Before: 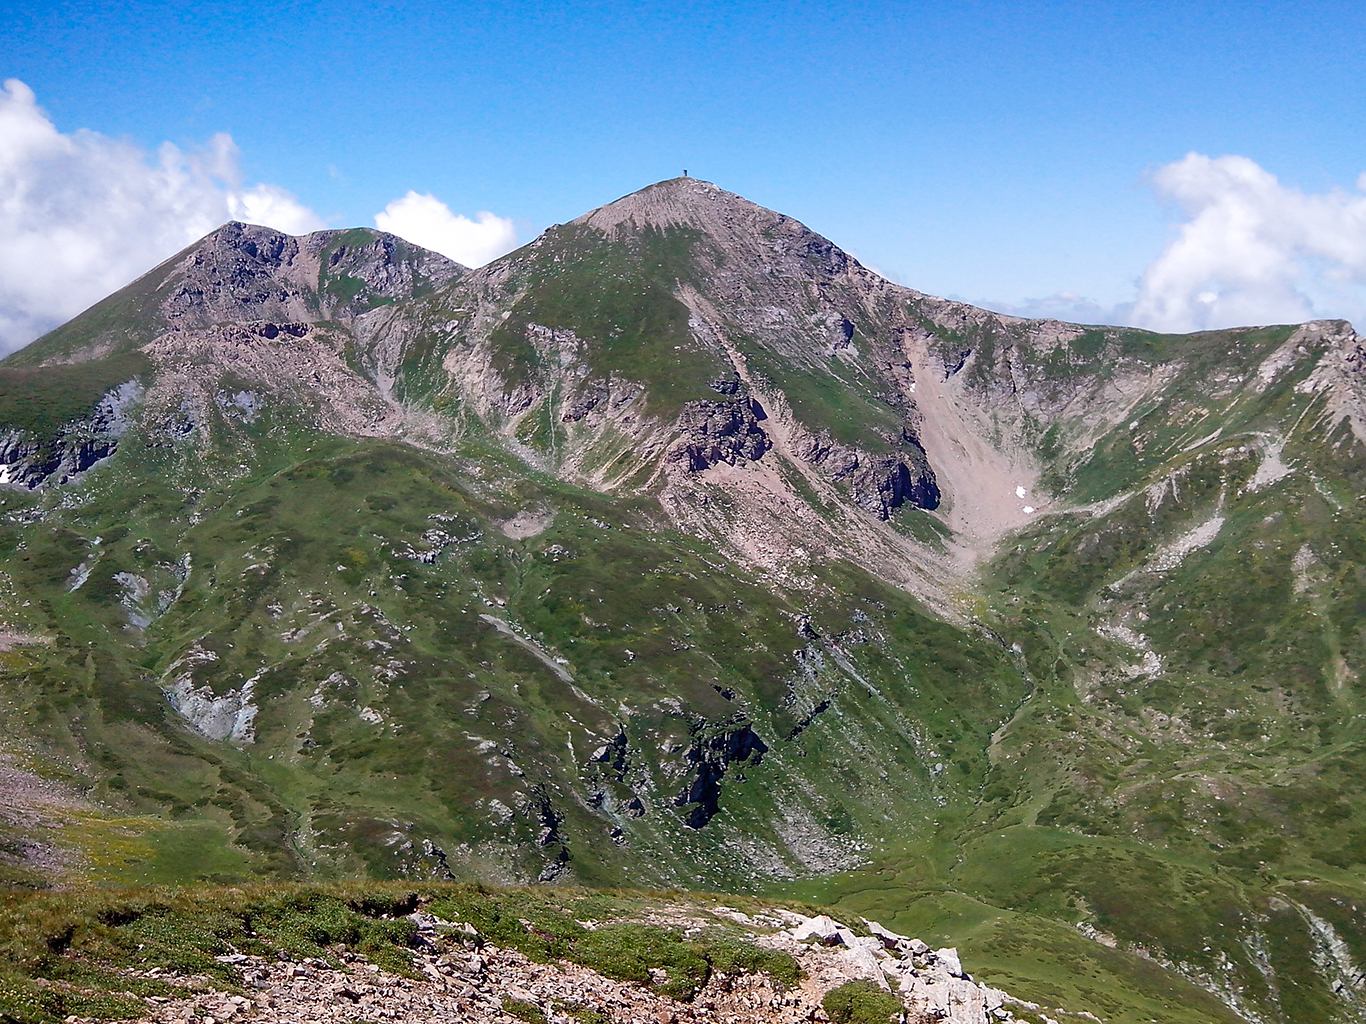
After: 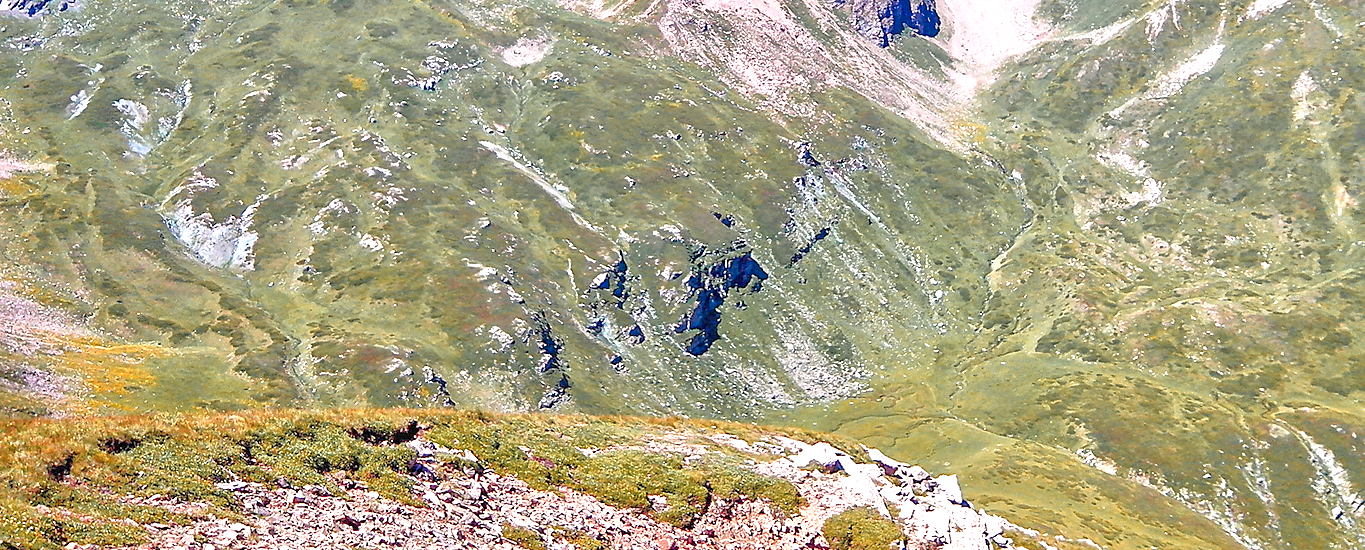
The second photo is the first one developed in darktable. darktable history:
exposure: exposure 1.137 EV, compensate highlight preservation false
crop and rotate: top 46.237%
sharpen: amount 0.2
tone equalizer: -8 EV 2 EV, -7 EV 2 EV, -6 EV 2 EV, -5 EV 2 EV, -4 EV 2 EV, -3 EV 1.5 EV, -2 EV 1 EV, -1 EV 0.5 EV
color zones: curves: ch1 [(0.263, 0.53) (0.376, 0.287) (0.487, 0.512) (0.748, 0.547) (1, 0.513)]; ch2 [(0.262, 0.45) (0.751, 0.477)], mix 31.98%
